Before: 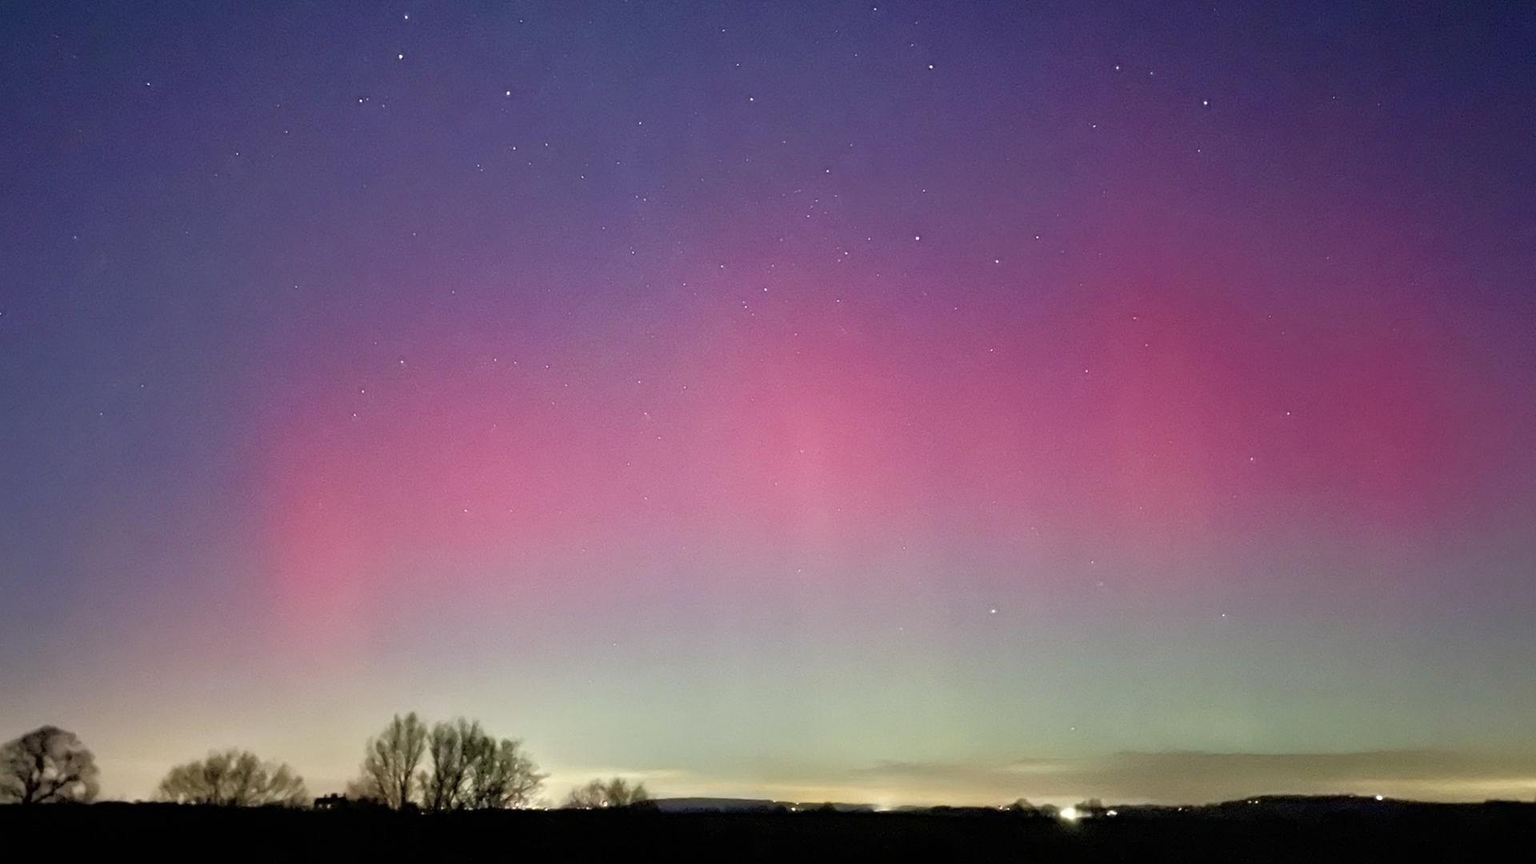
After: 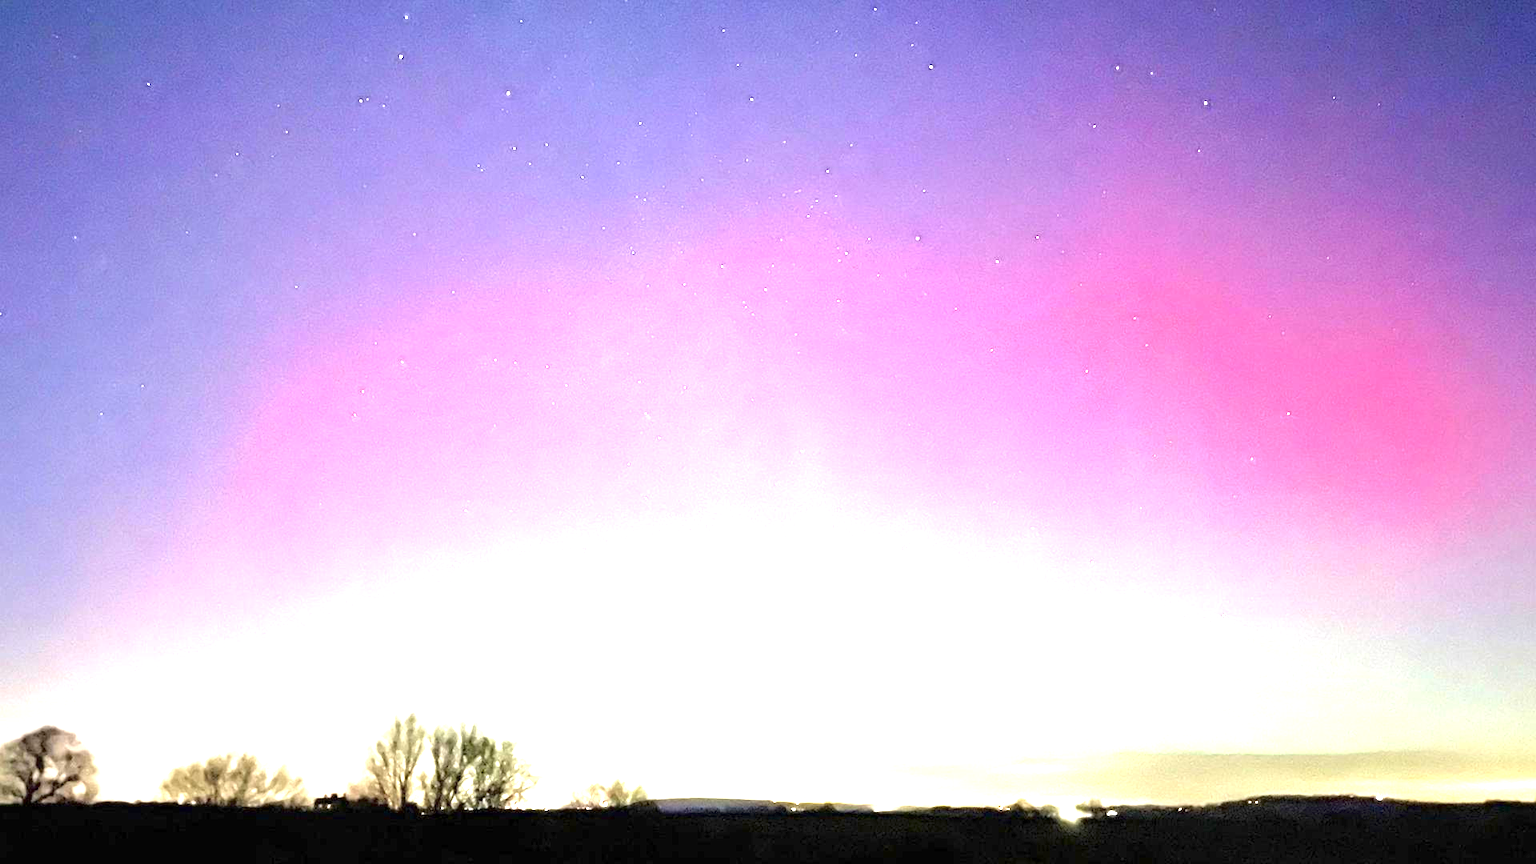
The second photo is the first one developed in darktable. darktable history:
exposure: exposure 2.225 EV, compensate highlight preservation false
tone equalizer: edges refinement/feathering 500, mask exposure compensation -1.57 EV, preserve details no
